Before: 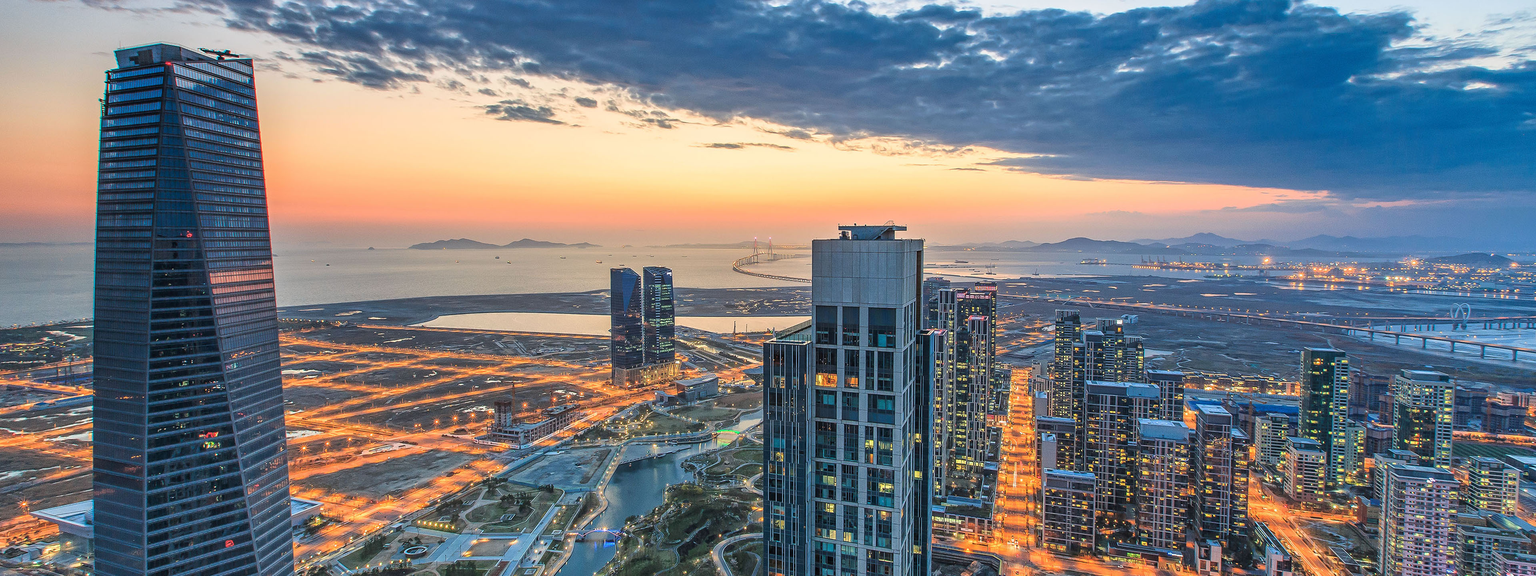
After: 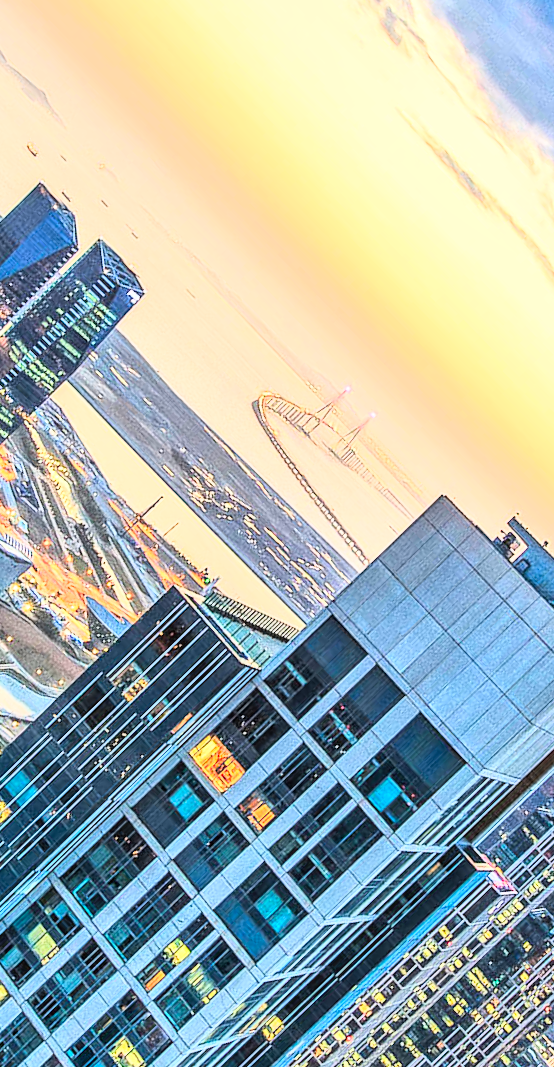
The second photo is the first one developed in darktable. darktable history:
crop and rotate: angle -45.8°, top 16.629%, right 0.791%, bottom 11.733%
local contrast: on, module defaults
tone curve: curves: ch0 [(0, 0) (0.003, 0.003) (0.011, 0.011) (0.025, 0.026) (0.044, 0.045) (0.069, 0.087) (0.1, 0.141) (0.136, 0.202) (0.177, 0.271) (0.224, 0.357) (0.277, 0.461) (0.335, 0.583) (0.399, 0.685) (0.468, 0.782) (0.543, 0.867) (0.623, 0.927) (0.709, 0.96) (0.801, 0.975) (0.898, 0.987) (1, 1)], color space Lab, linked channels, preserve colors none
